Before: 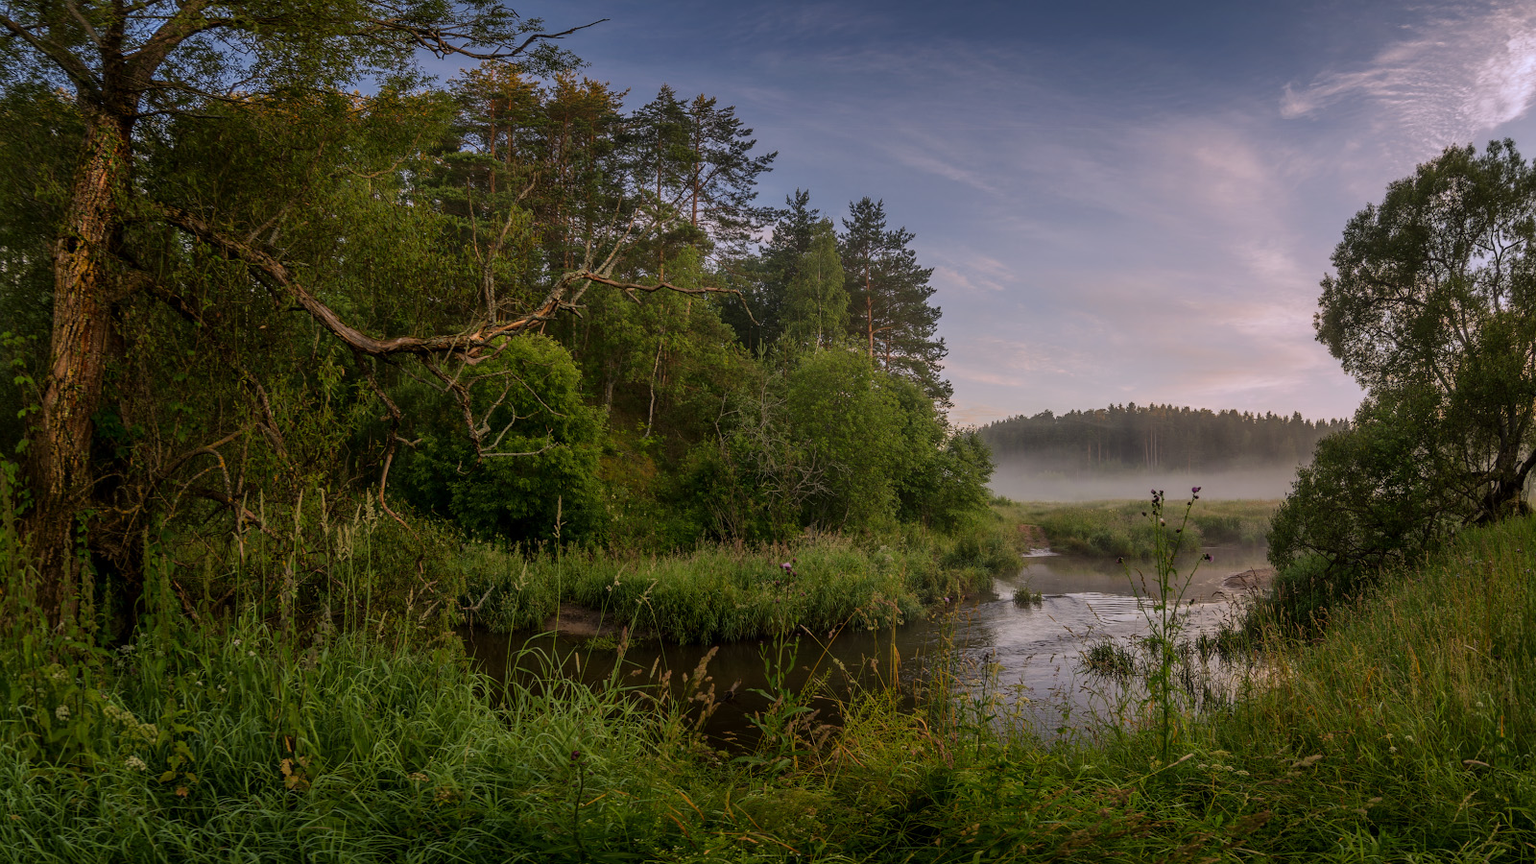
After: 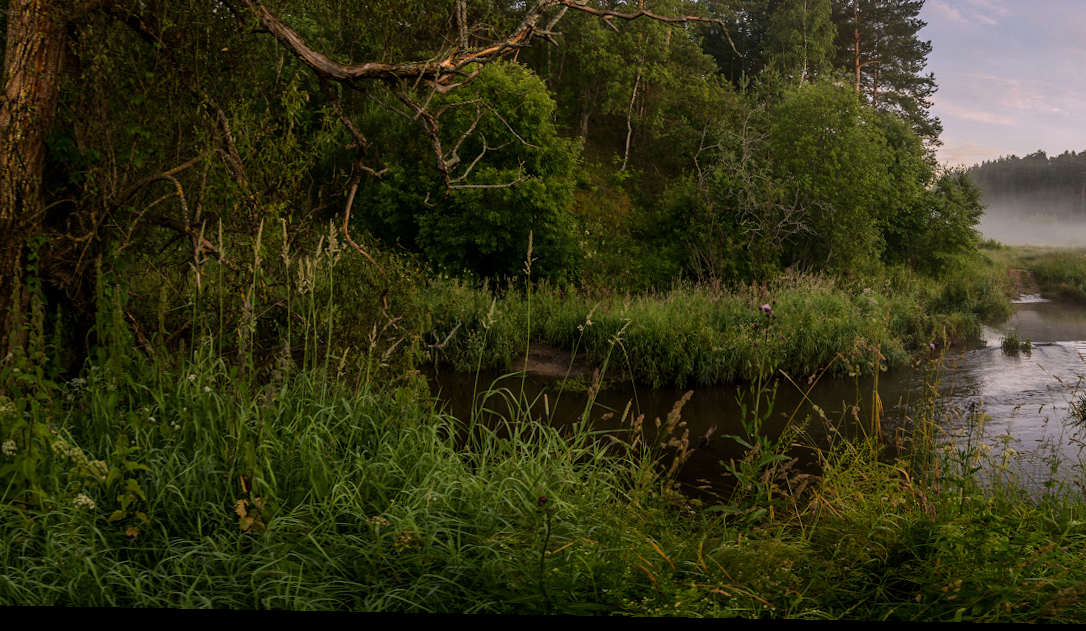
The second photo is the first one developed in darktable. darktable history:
crop and rotate: angle -1.01°, left 3.686%, top 31.901%, right 29.058%
tone equalizer: -8 EV -0.413 EV, -7 EV -0.387 EV, -6 EV -0.372 EV, -5 EV -0.221 EV, -3 EV 0.211 EV, -2 EV 0.334 EV, -1 EV 0.402 EV, +0 EV 0.386 EV, edges refinement/feathering 500, mask exposure compensation -1.57 EV, preserve details no
